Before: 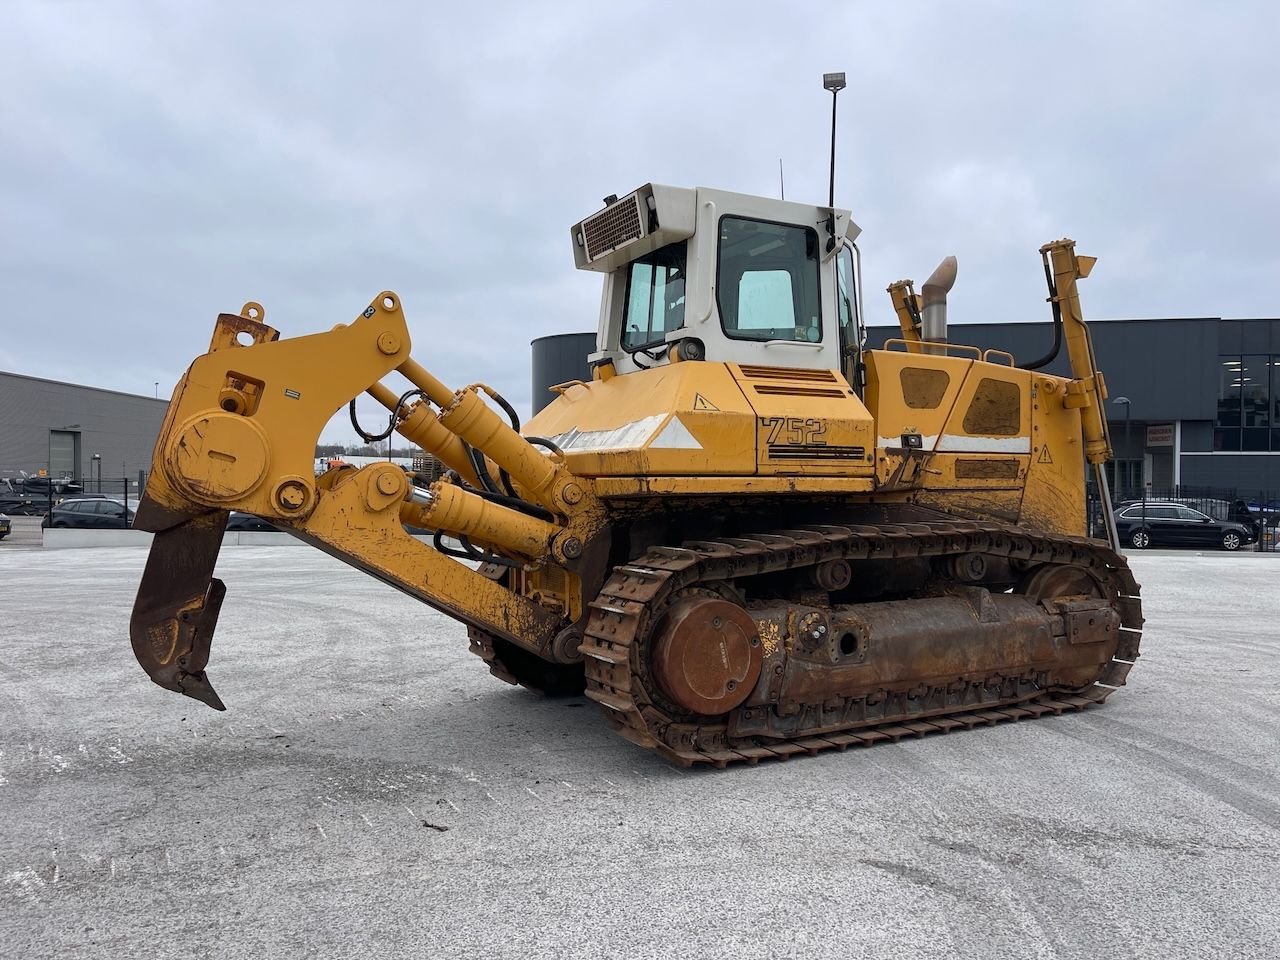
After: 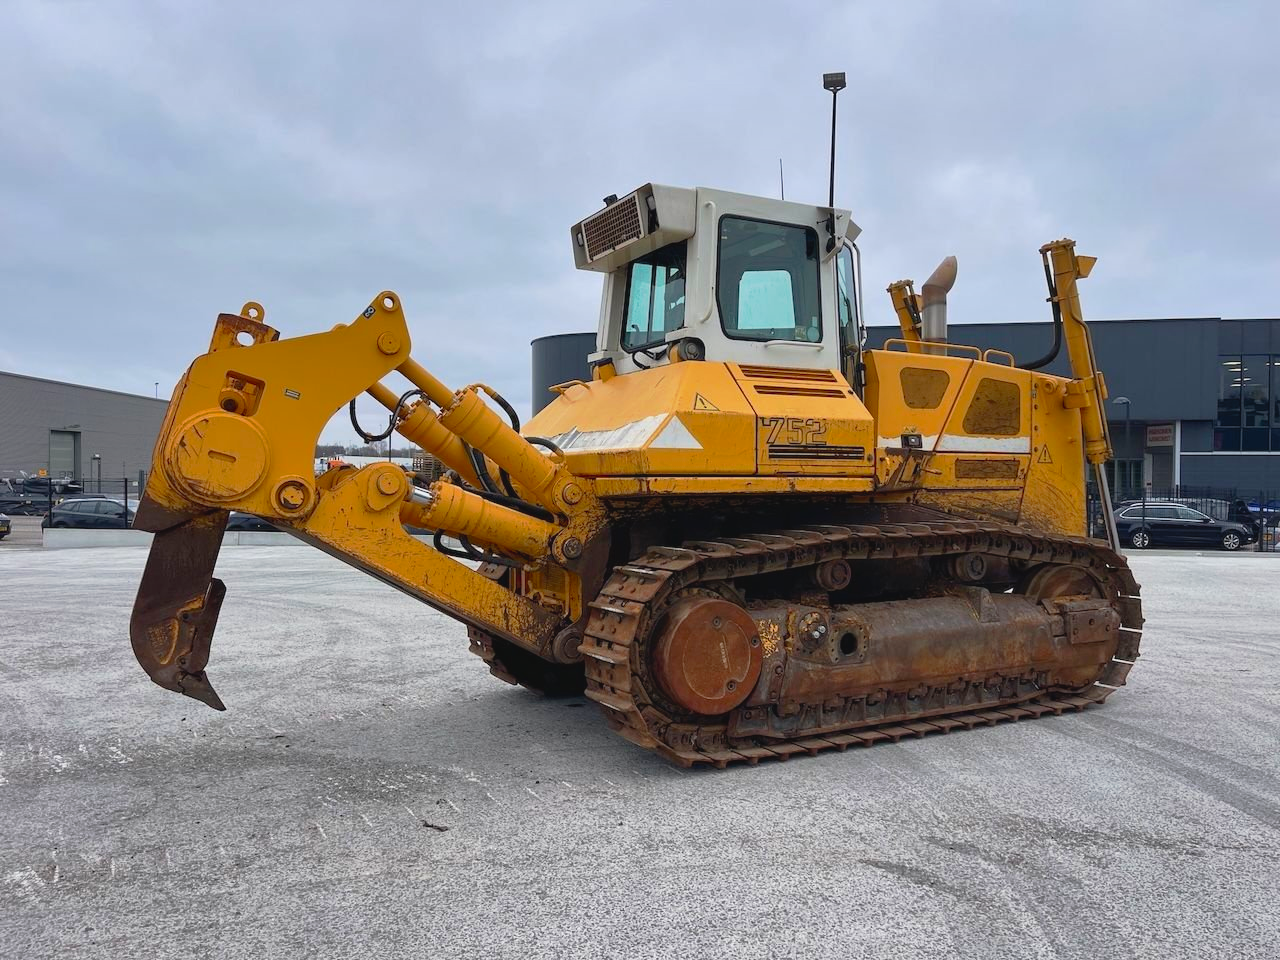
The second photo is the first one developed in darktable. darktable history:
tone curve: curves: ch0 [(0, 0) (0.003, 0.005) (0.011, 0.008) (0.025, 0.014) (0.044, 0.021) (0.069, 0.027) (0.1, 0.041) (0.136, 0.083) (0.177, 0.138) (0.224, 0.197) (0.277, 0.259) (0.335, 0.331) (0.399, 0.399) (0.468, 0.476) (0.543, 0.547) (0.623, 0.635) (0.709, 0.753) (0.801, 0.847) (0.898, 0.94) (1, 1)], preserve colors none
tone equalizer: edges refinement/feathering 500, mask exposure compensation -1.57 EV, preserve details no
shadows and highlights: shadows 13.05, white point adjustment 1.14, soften with gaussian
contrast brightness saturation: contrast -0.195, saturation 0.188
